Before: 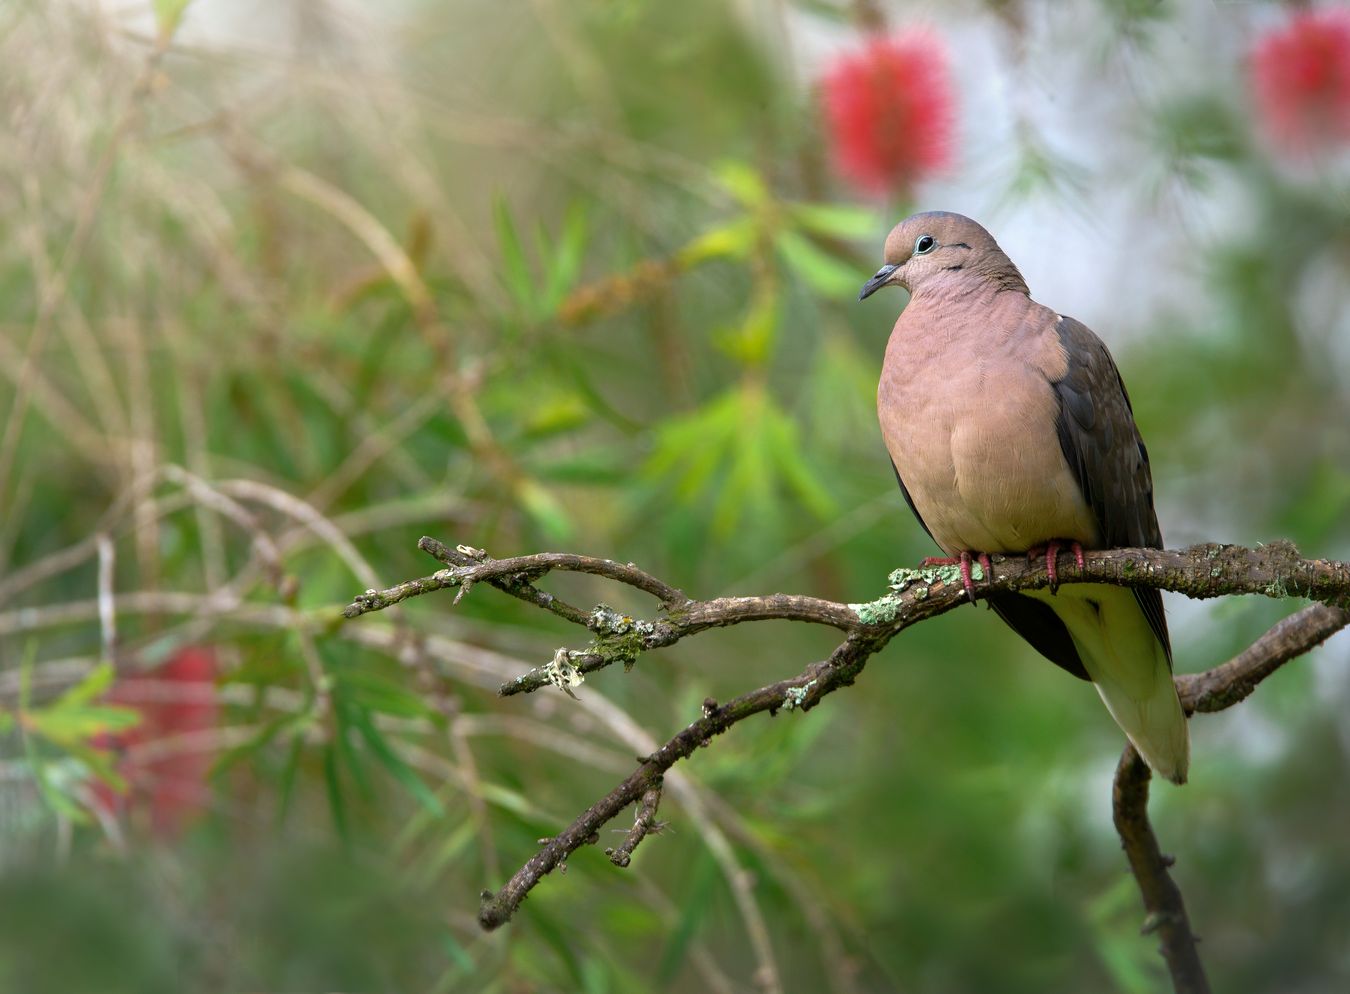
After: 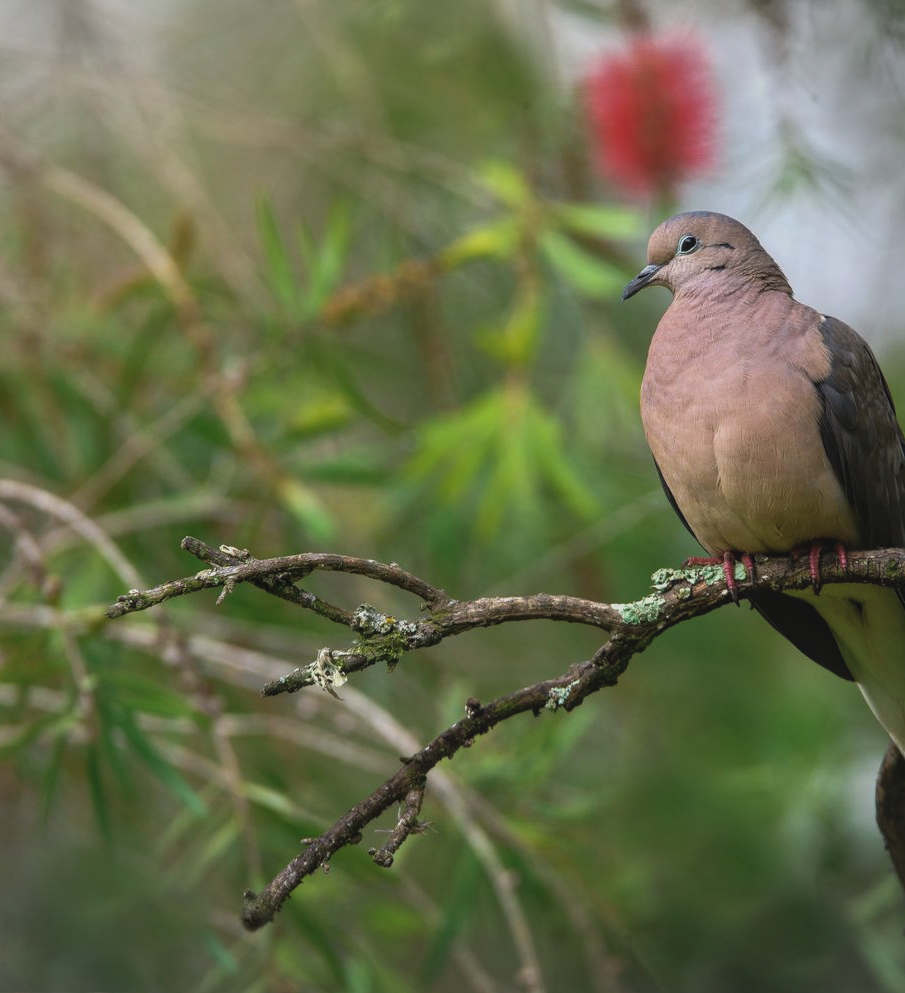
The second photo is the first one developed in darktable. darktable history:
exposure: black level correction -0.015, exposure -0.537 EV, compensate highlight preservation false
local contrast: on, module defaults
crop and rotate: left 17.616%, right 15.315%
vignetting: fall-off start 91.43%, brightness -0.156, center (-0.075, 0.069), unbound false
